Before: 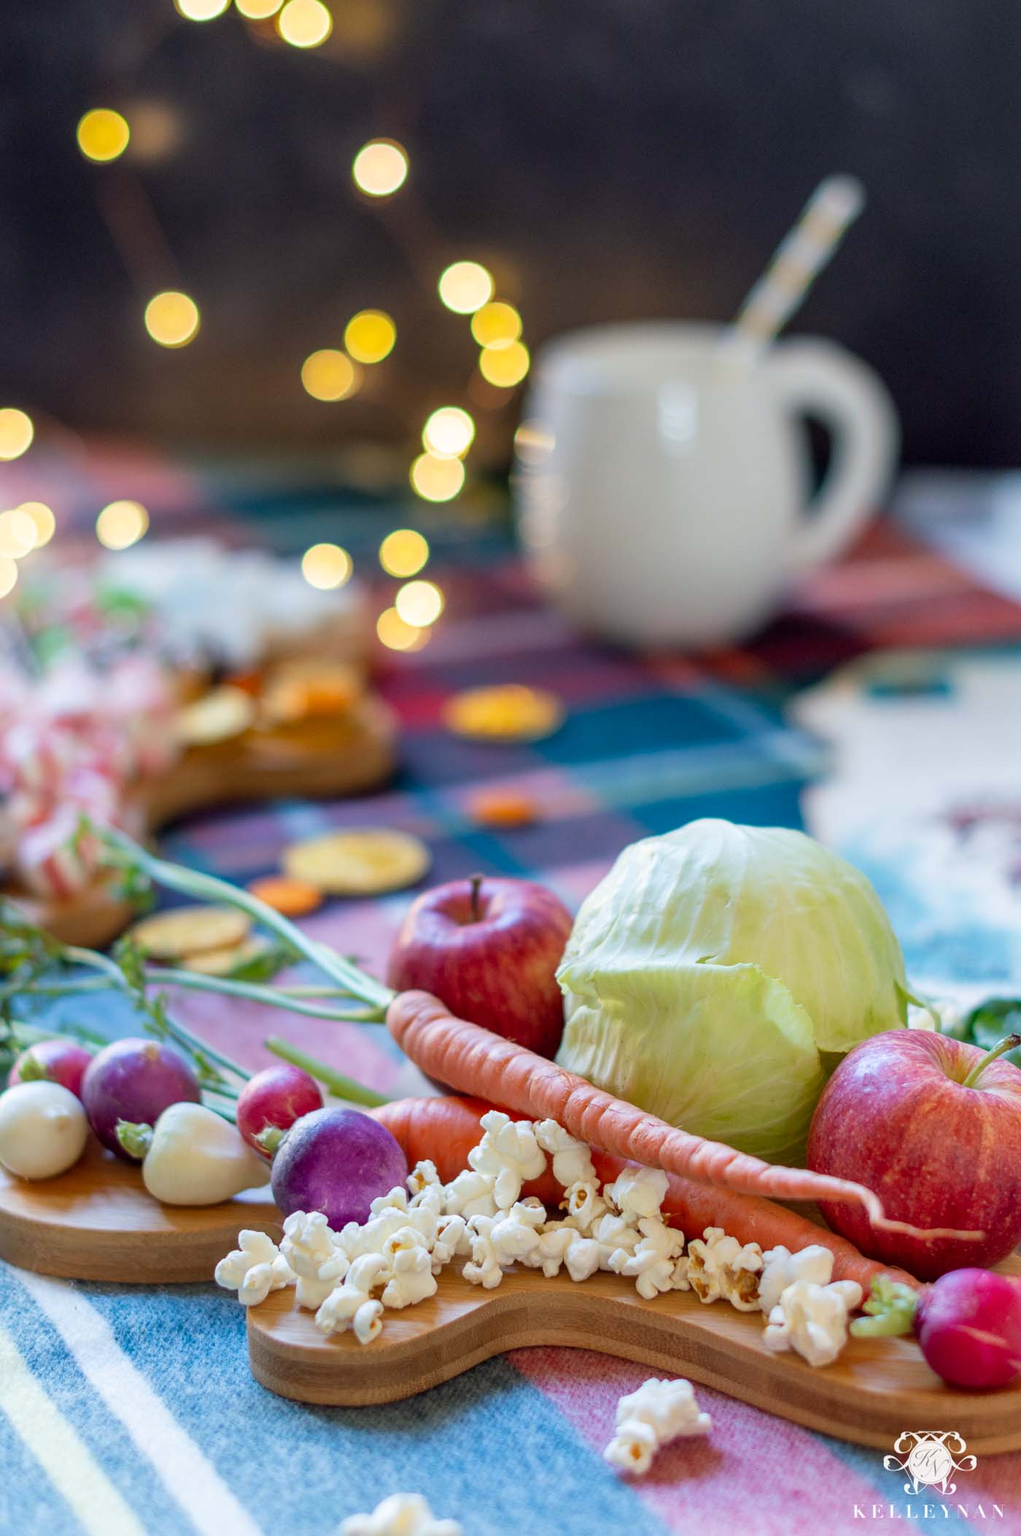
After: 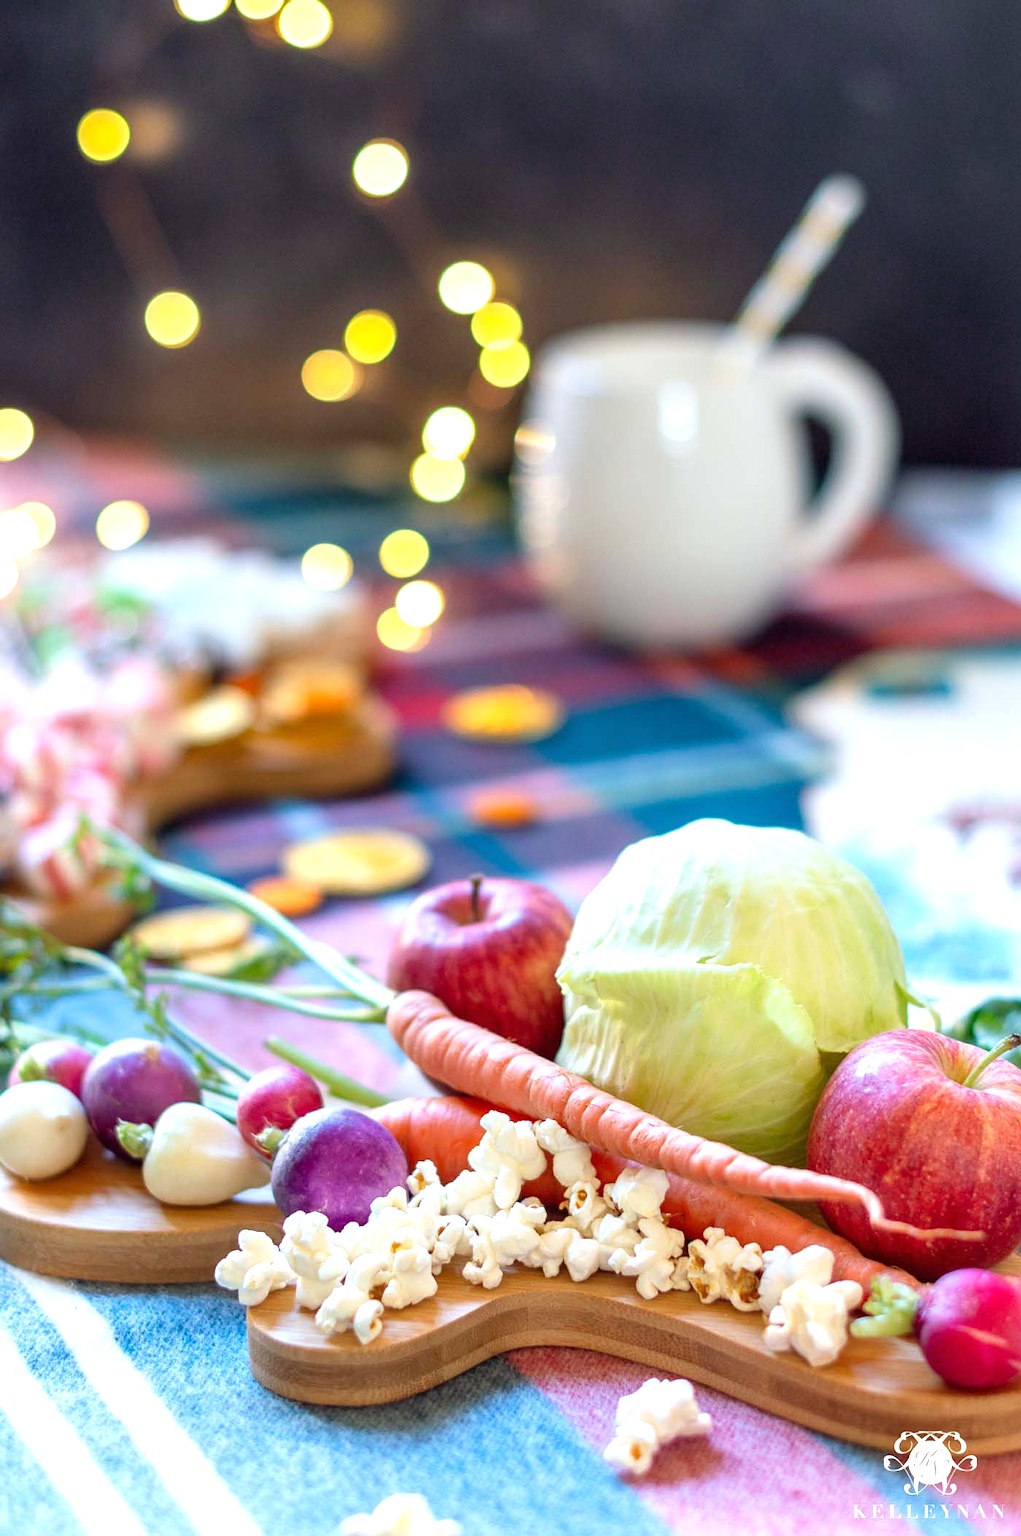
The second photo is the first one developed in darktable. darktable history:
white balance: red 1, blue 1
exposure: black level correction 0, exposure 0.7 EV, compensate exposure bias true, compensate highlight preservation false
